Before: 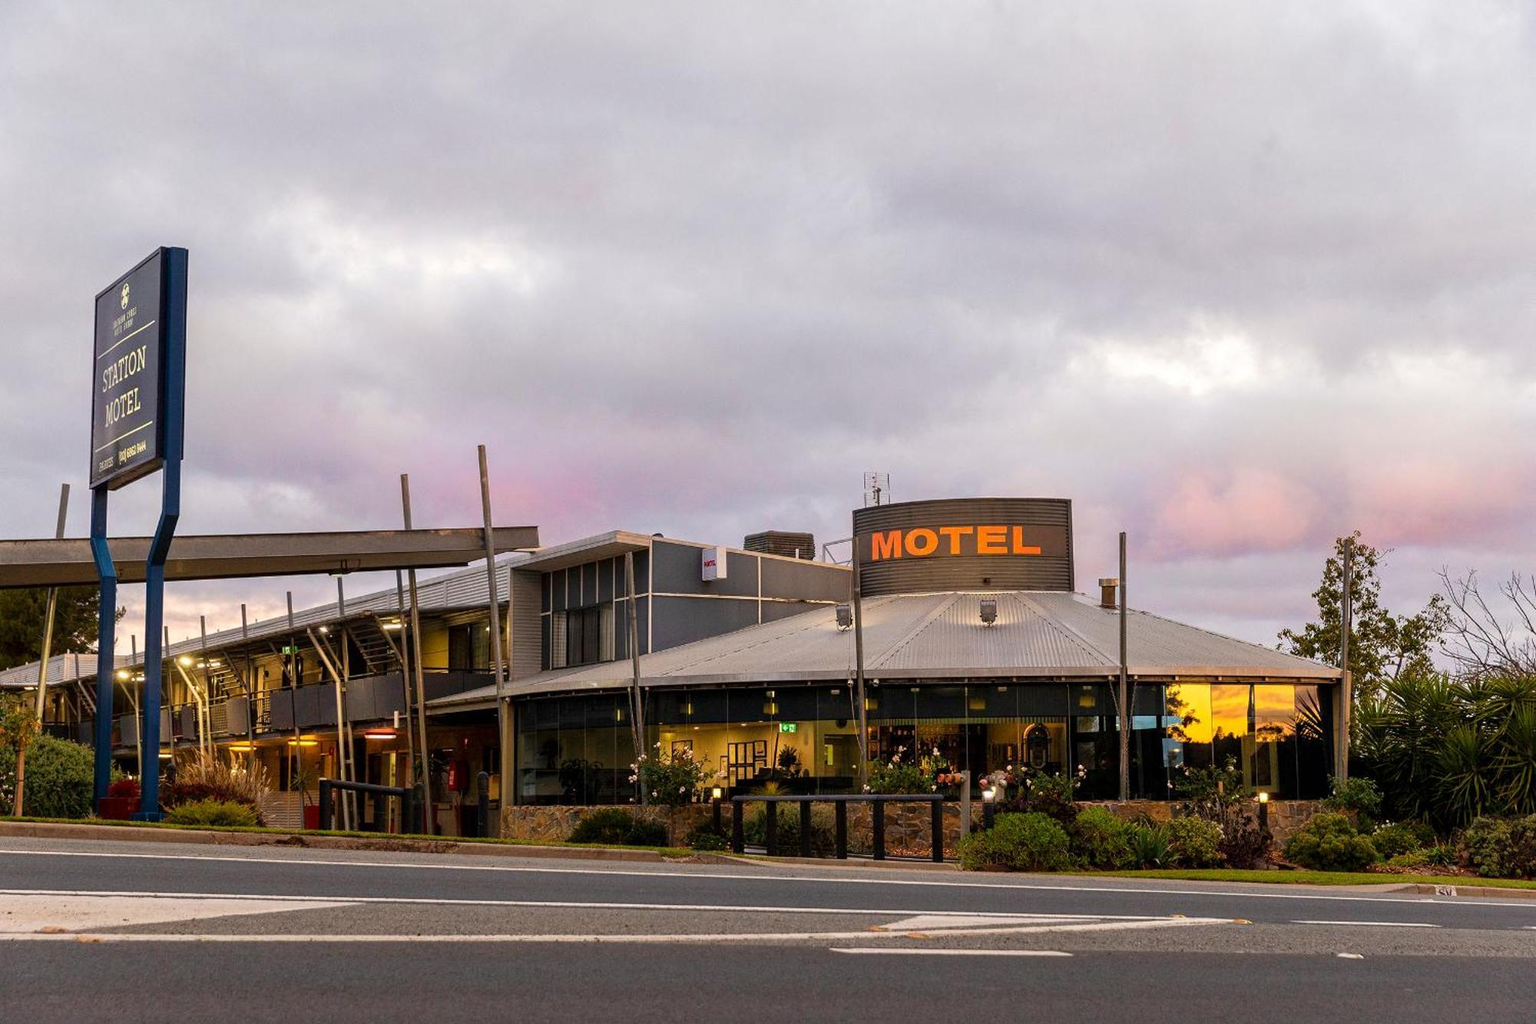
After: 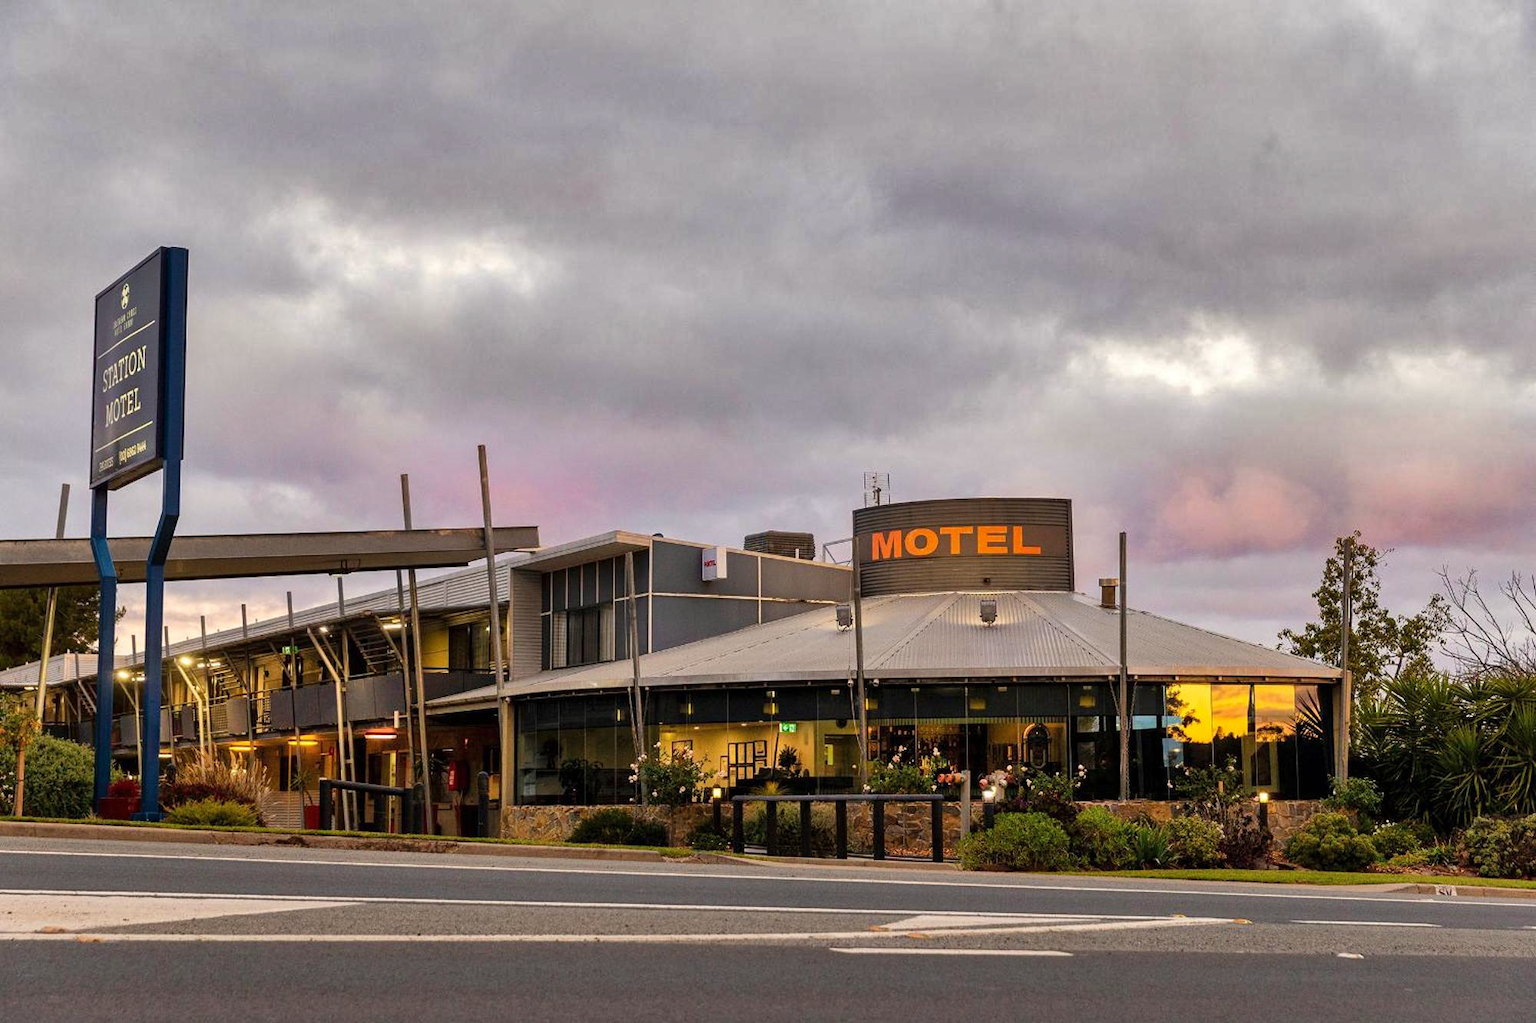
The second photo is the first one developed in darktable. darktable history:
color correction: highlights b* 3
shadows and highlights: radius 100.41, shadows 50.55, highlights -64.36, highlights color adjustment 49.82%, soften with gaussian
